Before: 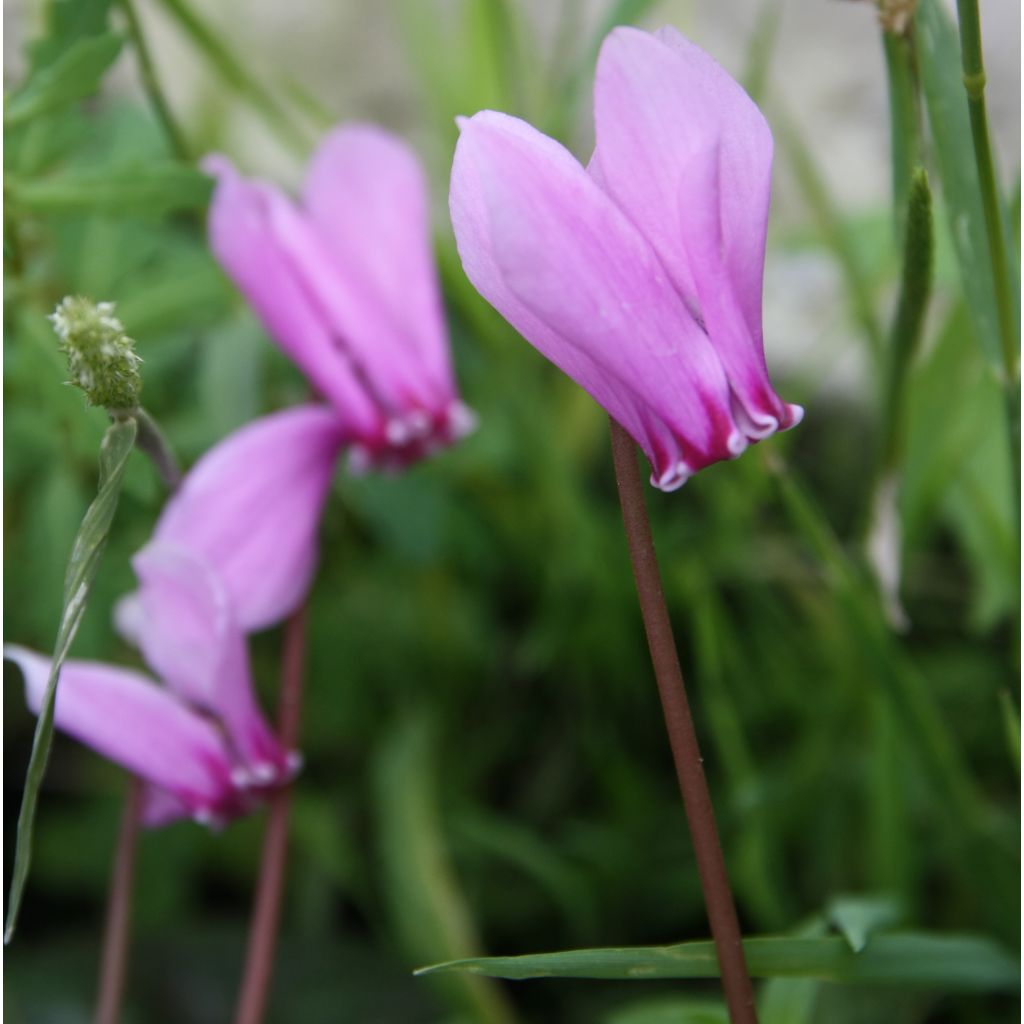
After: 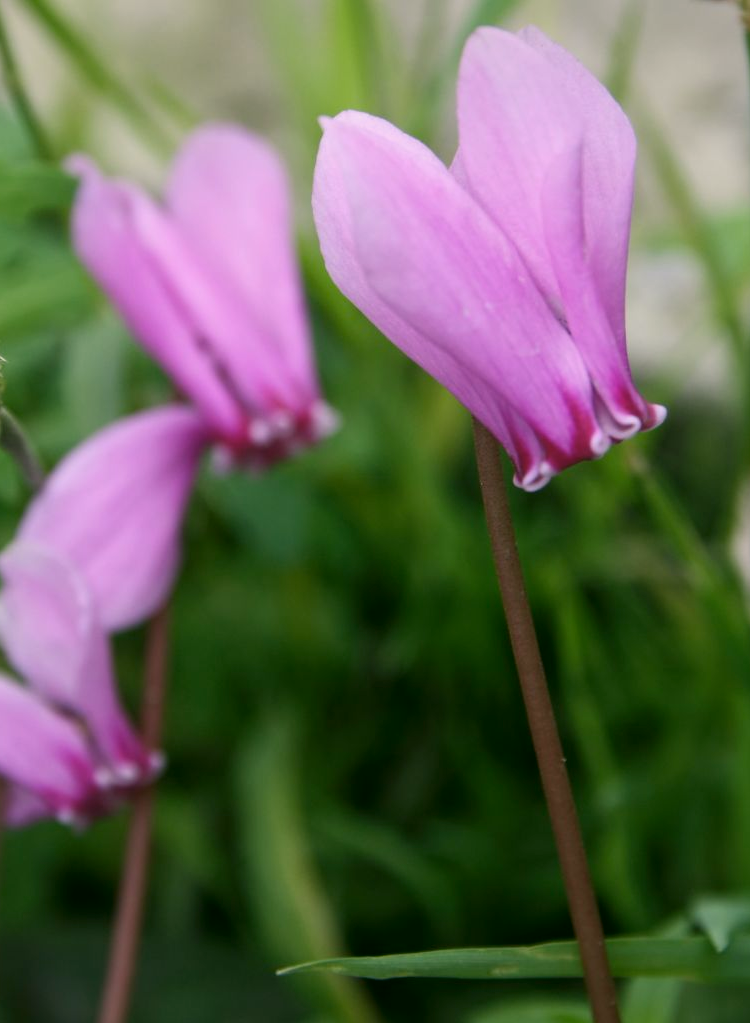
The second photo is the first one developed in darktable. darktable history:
crop: left 13.443%, right 13.31%
color correction: highlights a* 4.02, highlights b* 4.98, shadows a* -7.55, shadows b* 4.98
